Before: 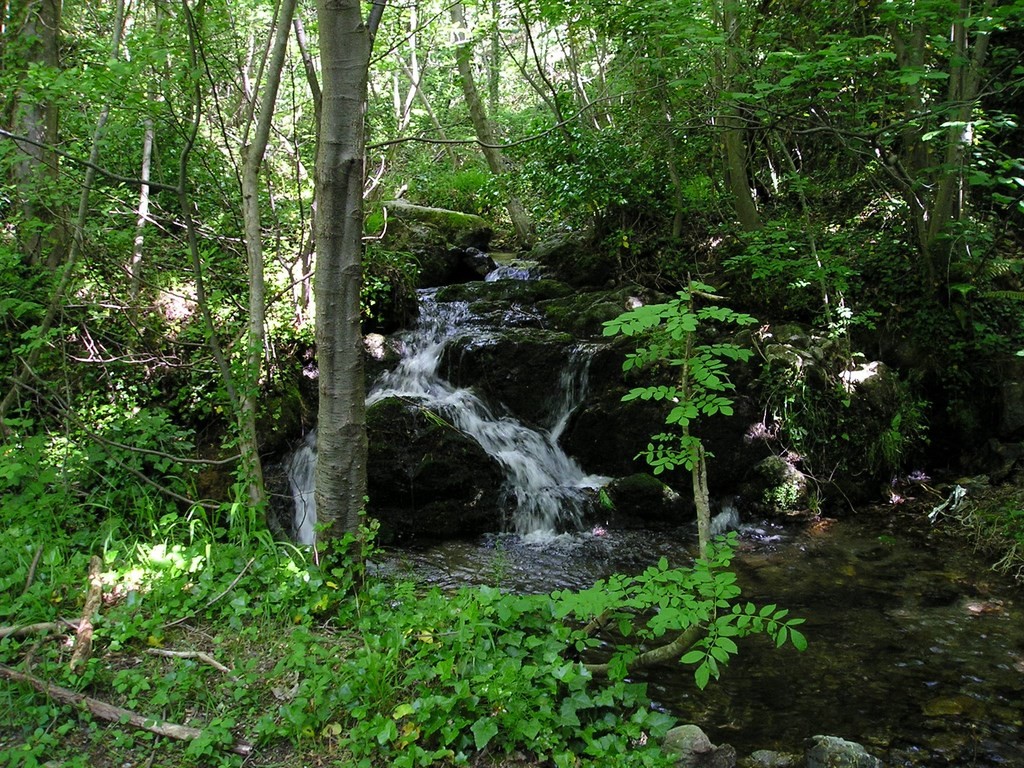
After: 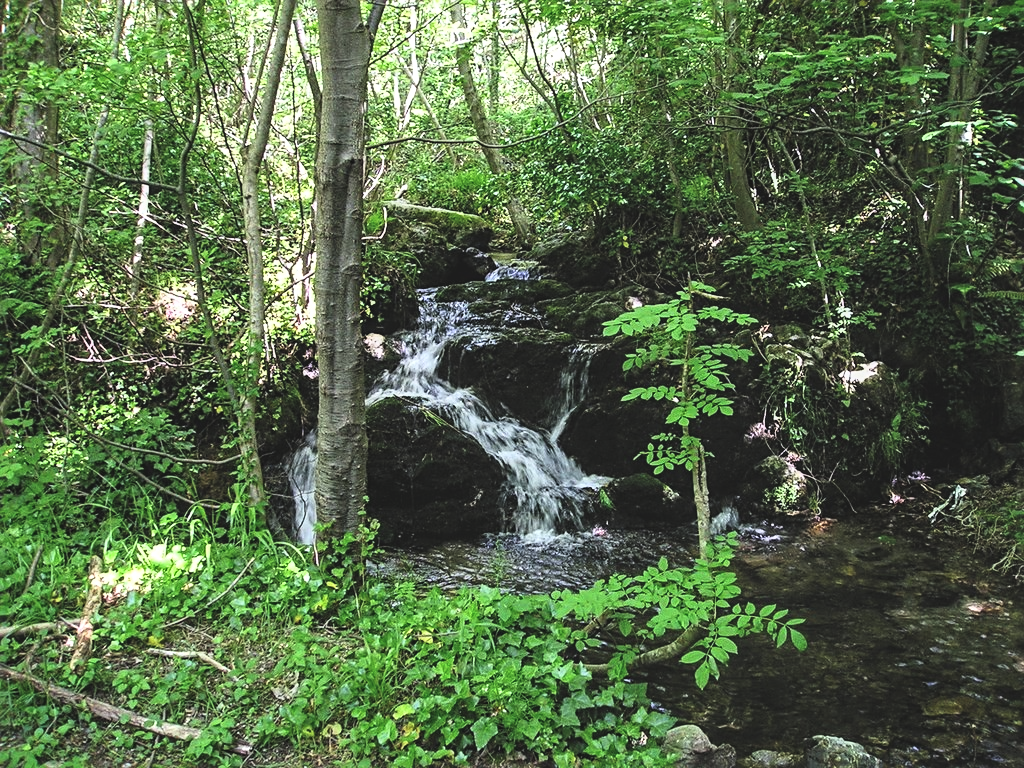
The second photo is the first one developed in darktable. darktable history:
base curve: curves: ch0 [(0, 0) (0.005, 0.002) (0.193, 0.295) (0.399, 0.664) (0.75, 0.928) (1, 1)]
local contrast: on, module defaults
exposure: black level correction -0.015, compensate exposure bias true, compensate highlight preservation false
sharpen: radius 2.488, amount 0.323
